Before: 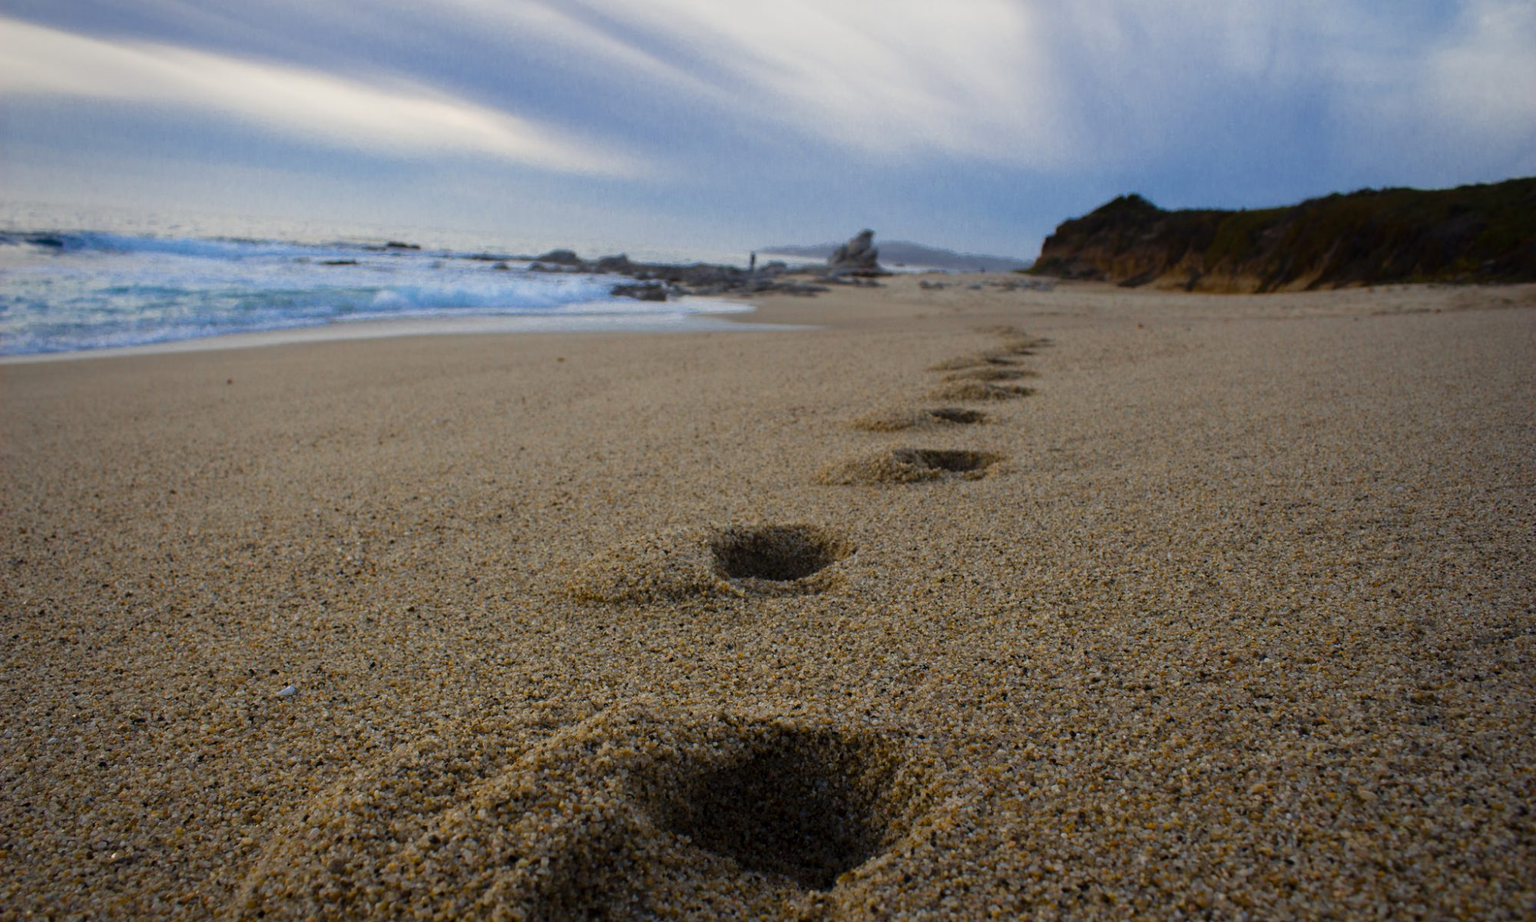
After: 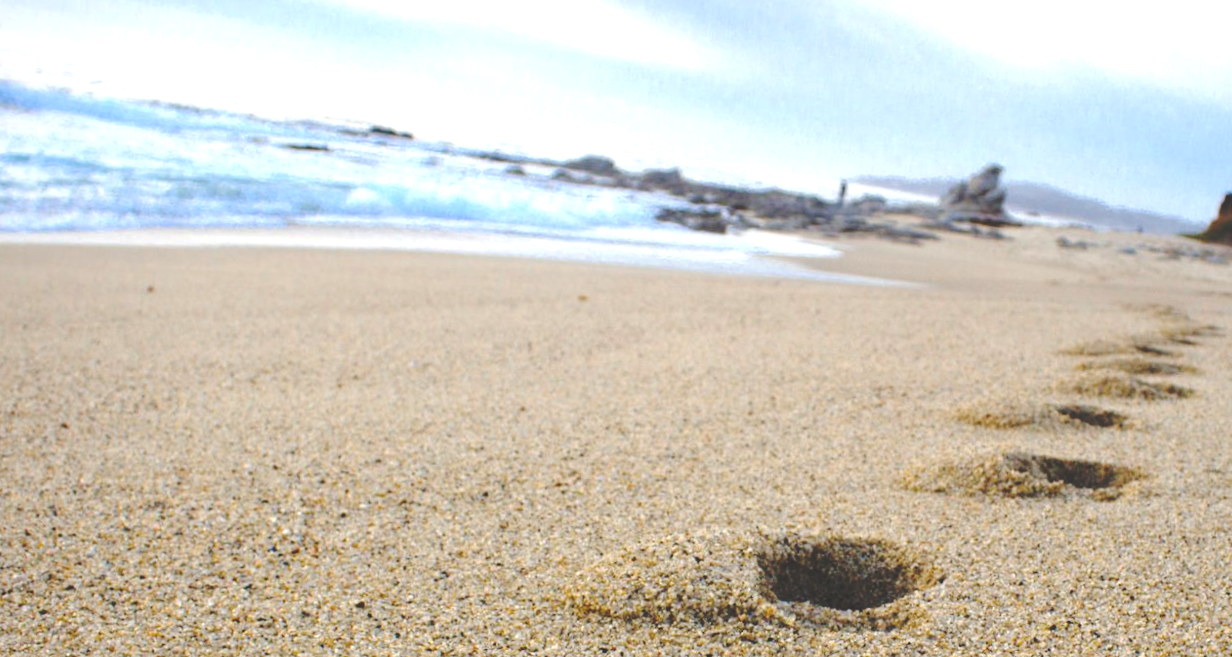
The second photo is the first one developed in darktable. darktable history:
base curve: curves: ch0 [(0, 0.024) (0.055, 0.065) (0.121, 0.166) (0.236, 0.319) (0.693, 0.726) (1, 1)], preserve colors none
exposure: black level correction 0, exposure 1.379 EV, compensate exposure bias true, compensate highlight preservation false
crop and rotate: angle -4.99°, left 2.122%, top 6.945%, right 27.566%, bottom 30.519%
